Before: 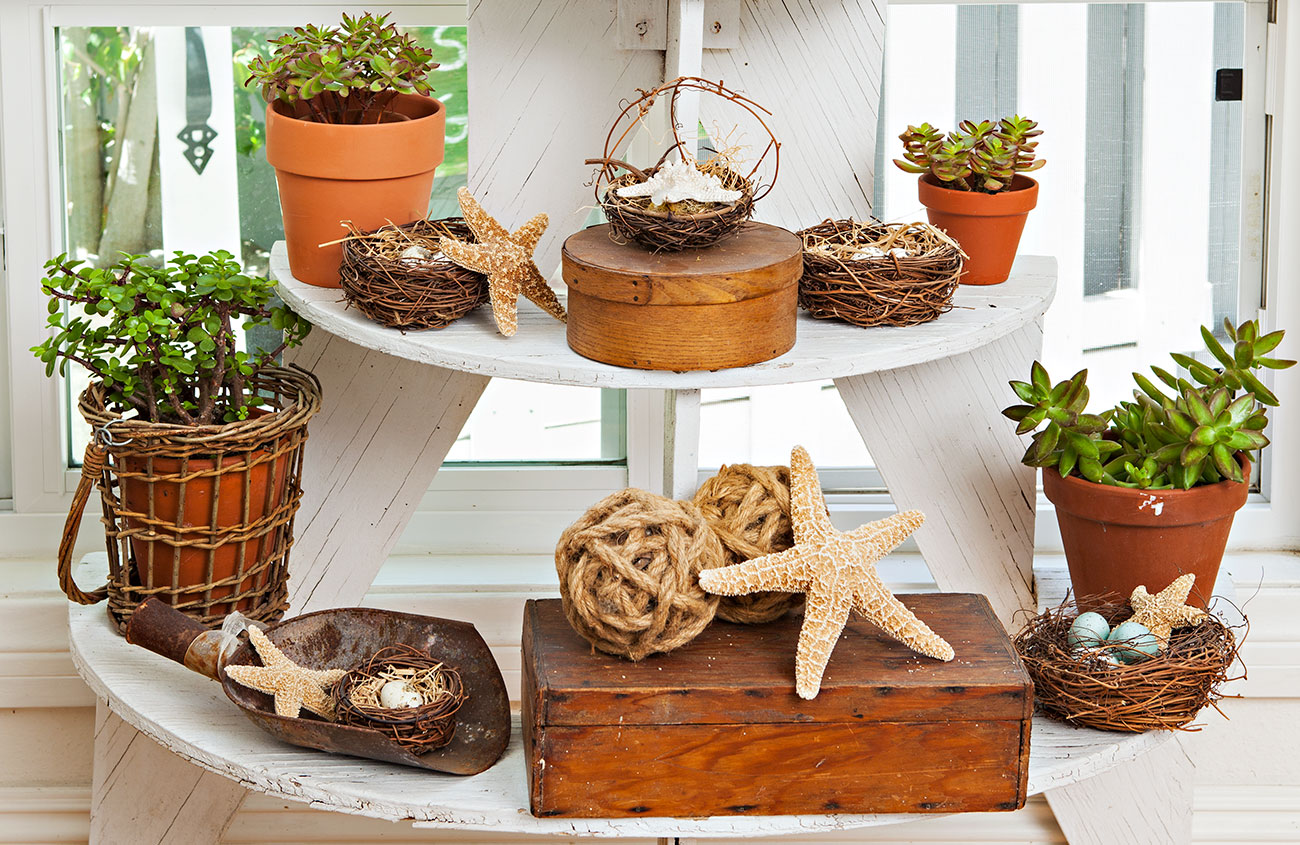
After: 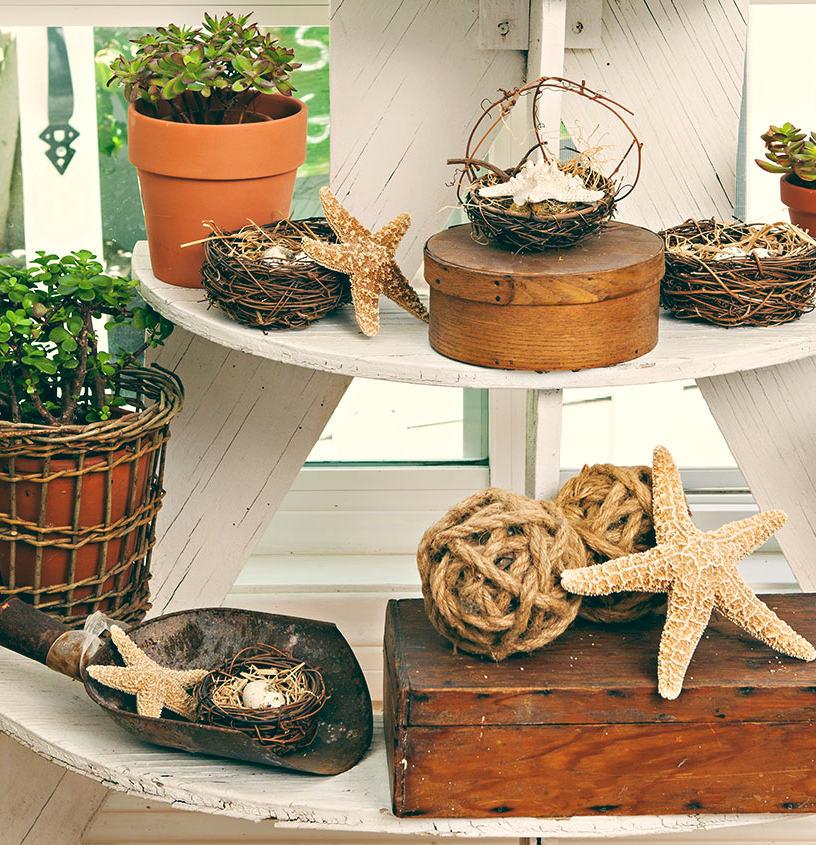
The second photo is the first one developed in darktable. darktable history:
crop: left 10.644%, right 26.528%
color balance: lift [1.005, 0.99, 1.007, 1.01], gamma [1, 0.979, 1.011, 1.021], gain [0.923, 1.098, 1.025, 0.902], input saturation 90.45%, contrast 7.73%, output saturation 105.91%
